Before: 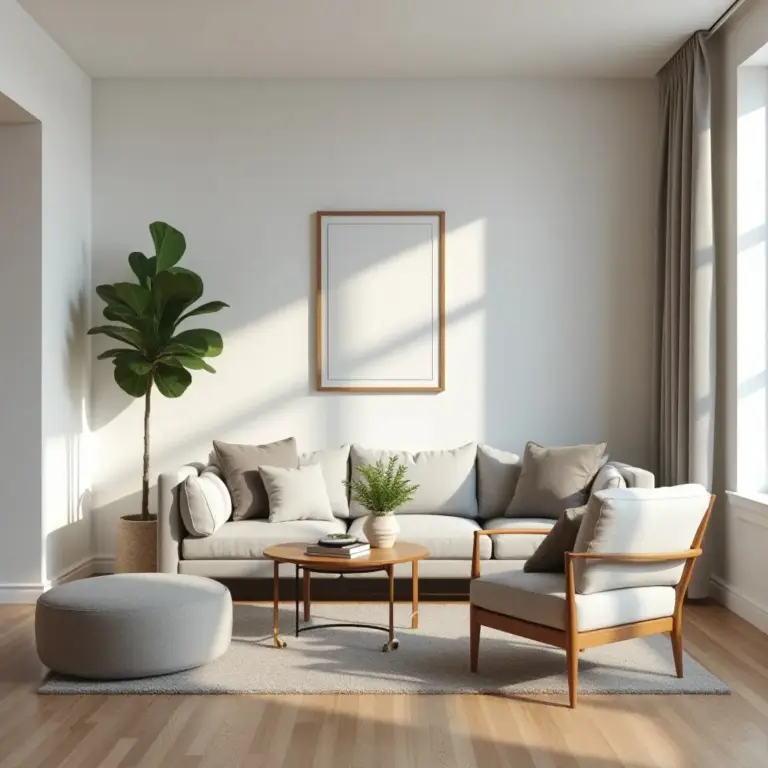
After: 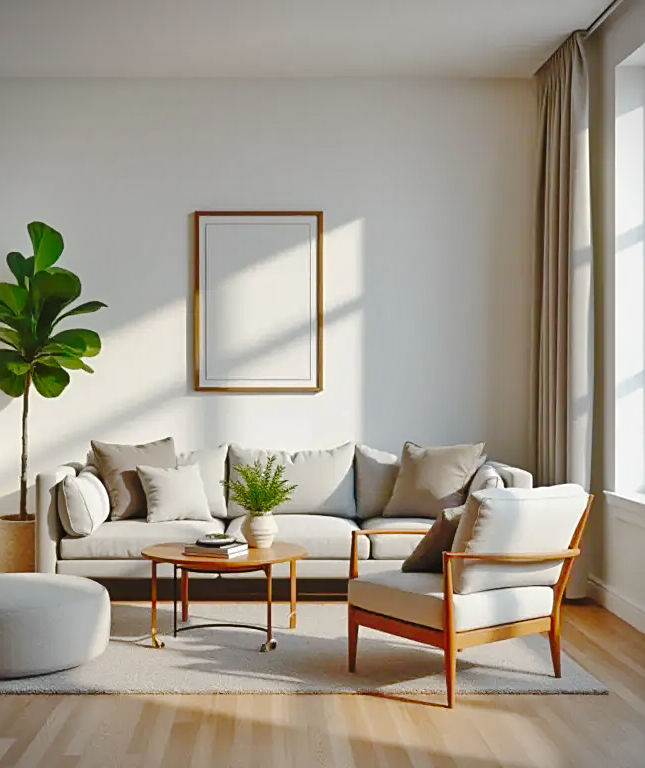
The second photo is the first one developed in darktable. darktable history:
tone curve: curves: ch0 [(0, 0.032) (0.094, 0.08) (0.265, 0.208) (0.41, 0.417) (0.485, 0.524) (0.638, 0.673) (0.845, 0.828) (0.994, 0.964)]; ch1 [(0, 0) (0.161, 0.092) (0.37, 0.302) (0.437, 0.456) (0.469, 0.482) (0.498, 0.504) (0.576, 0.583) (0.644, 0.638) (0.725, 0.765) (1, 1)]; ch2 [(0, 0) (0.352, 0.403) (0.45, 0.469) (0.502, 0.504) (0.54, 0.521) (0.589, 0.576) (1, 1)], preserve colors none
color zones: curves: ch0 [(0, 0.5) (0.143, 0.5) (0.286, 0.5) (0.429, 0.5) (0.571, 0.5) (0.714, 0.476) (0.857, 0.5) (1, 0.5)]; ch2 [(0, 0.5) (0.143, 0.5) (0.286, 0.5) (0.429, 0.5) (0.571, 0.5) (0.714, 0.487) (0.857, 0.5) (1, 0.5)]
shadows and highlights: shadows 53.06, highlights color adjustment 45.3%, soften with gaussian
crop: left 15.979%
tone equalizer: -7 EV 0.157 EV, -6 EV 0.561 EV, -5 EV 1.18 EV, -4 EV 1.34 EV, -3 EV 1.13 EV, -2 EV 0.6 EV, -1 EV 0.161 EV
vignetting: fall-off start 91.5%
sharpen: on, module defaults
color balance rgb: perceptual saturation grading › global saturation 20%, perceptual saturation grading › highlights -25.361%, perceptual saturation grading › shadows 23.971%
